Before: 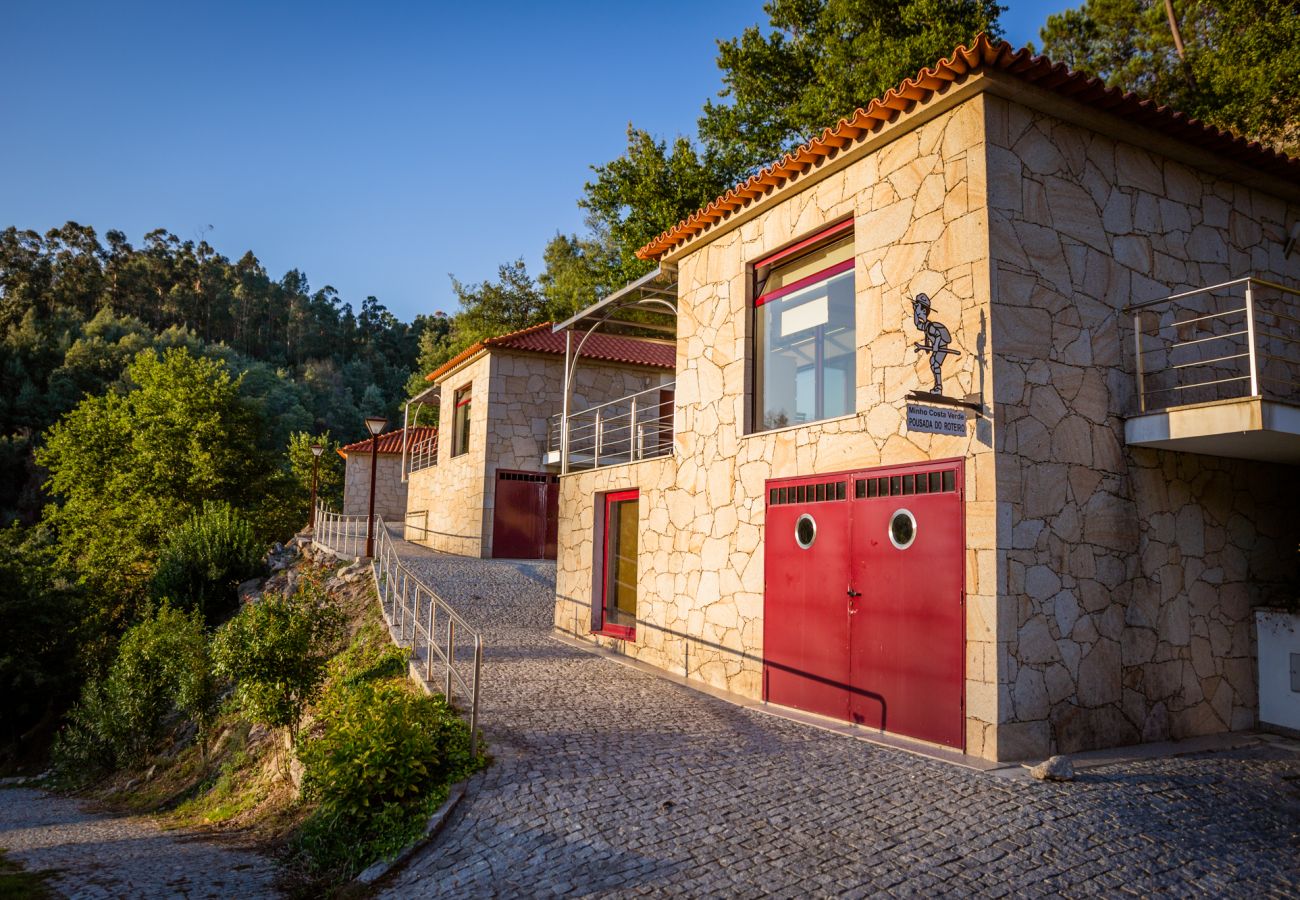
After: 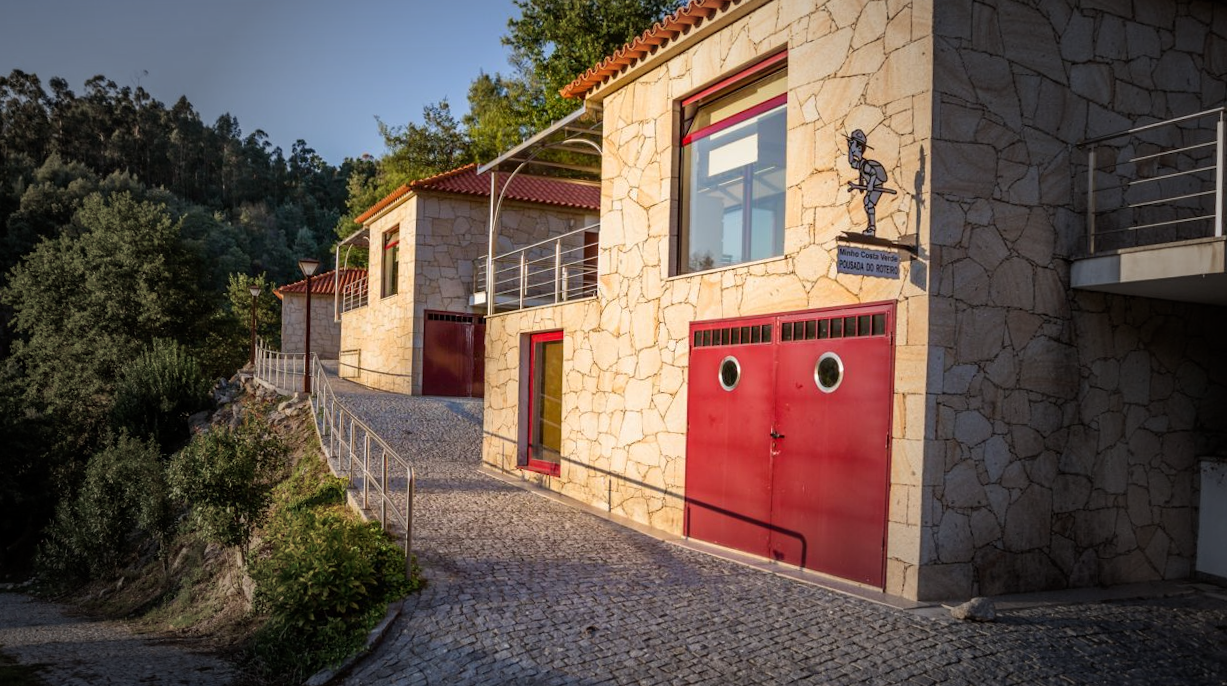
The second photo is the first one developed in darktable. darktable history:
crop and rotate: top 18.507%
rotate and perspective: rotation 0.062°, lens shift (vertical) 0.115, lens shift (horizontal) -0.133, crop left 0.047, crop right 0.94, crop top 0.061, crop bottom 0.94
vignetting: fall-off start 40%, fall-off radius 40%
